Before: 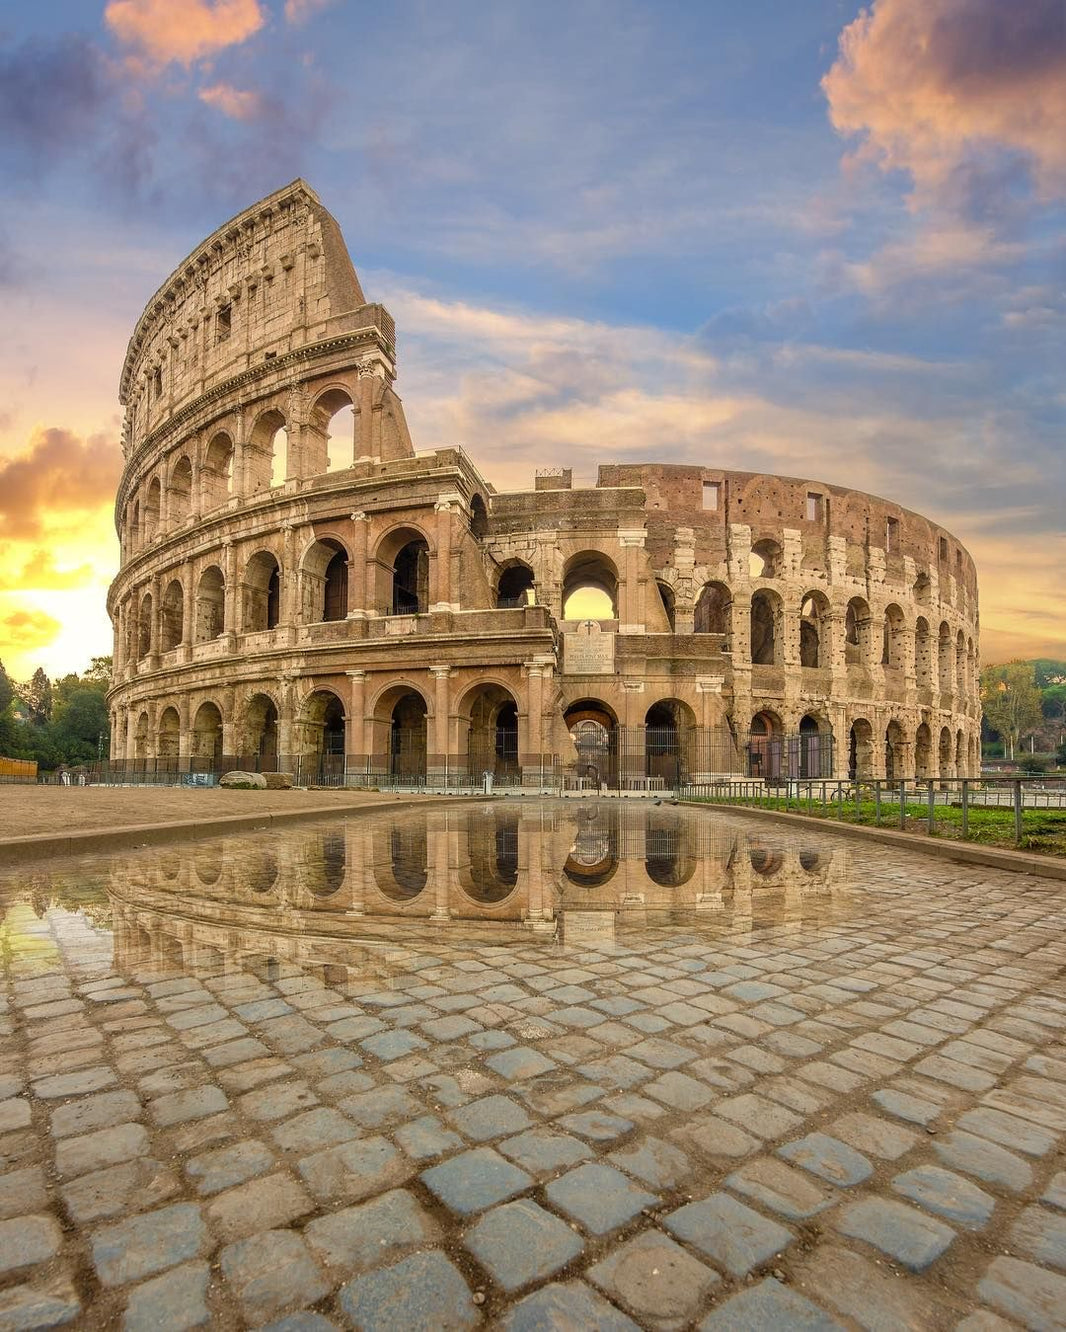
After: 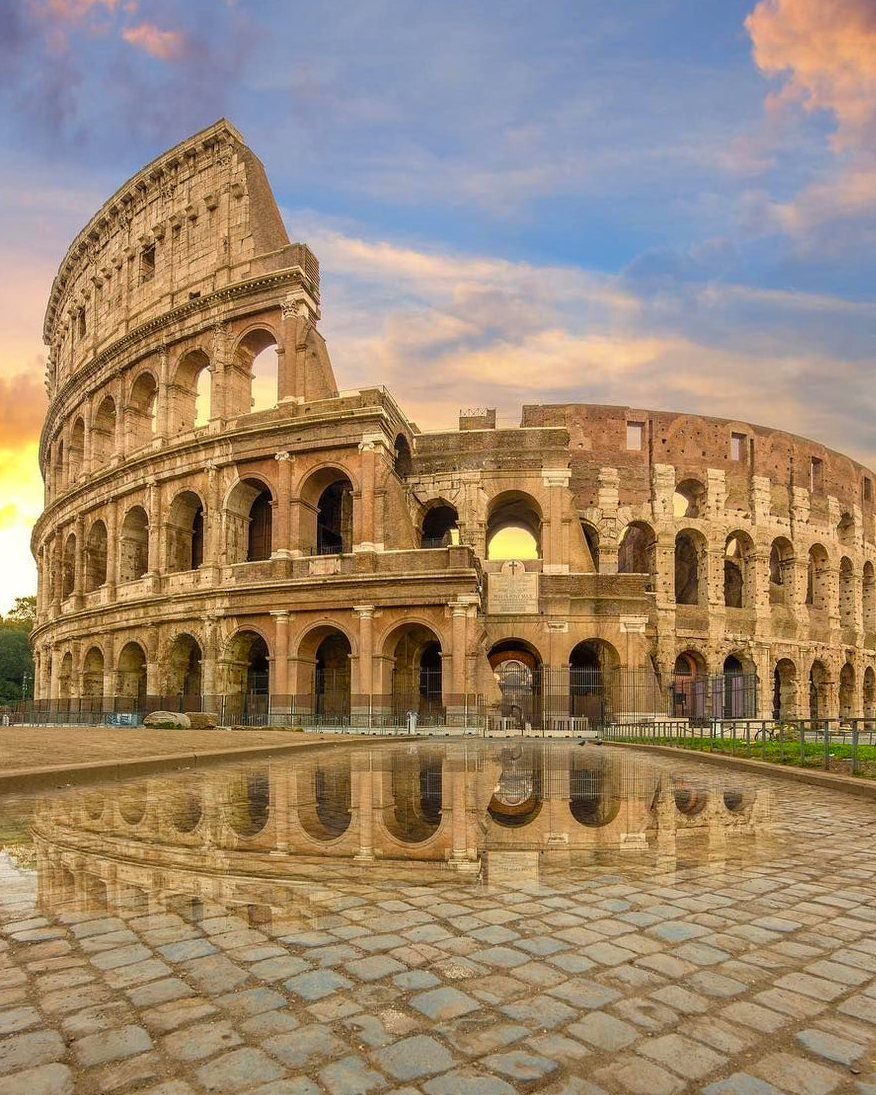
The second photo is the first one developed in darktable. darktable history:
color contrast: green-magenta contrast 1.2, blue-yellow contrast 1.2
crop and rotate: left 7.196%, top 4.574%, right 10.605%, bottom 13.178%
